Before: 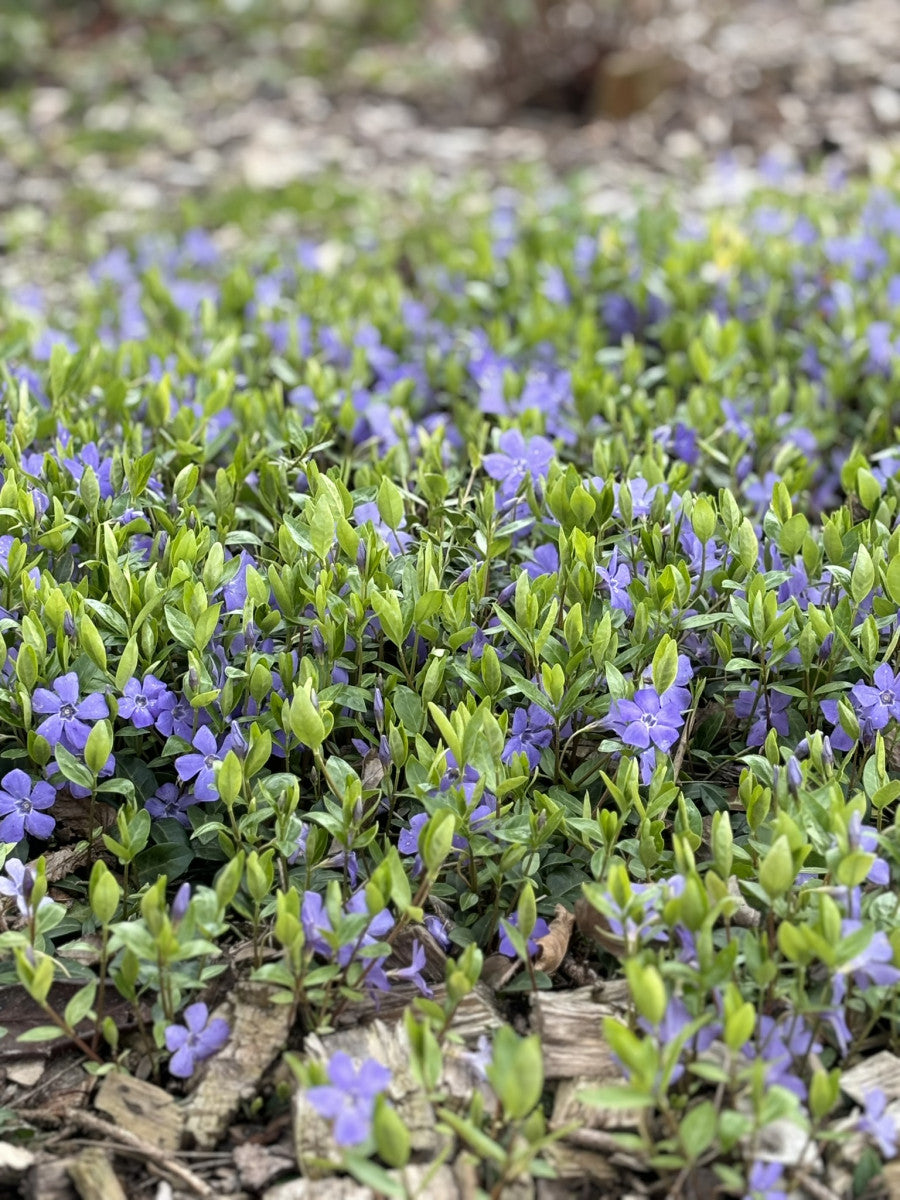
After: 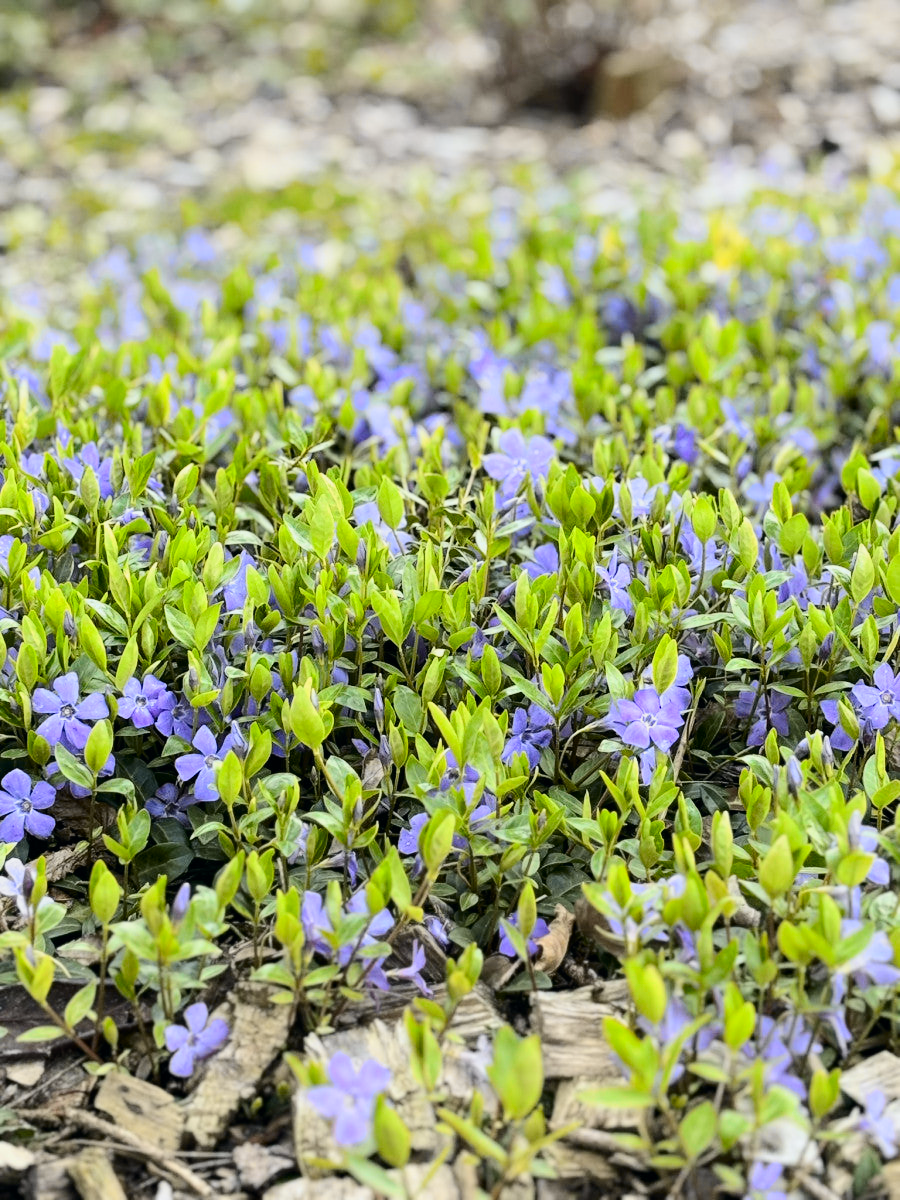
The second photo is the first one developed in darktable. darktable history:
tone curve: curves: ch0 [(0, 0) (0.11, 0.081) (0.256, 0.259) (0.398, 0.475) (0.498, 0.611) (0.65, 0.757) (0.835, 0.883) (1, 0.961)]; ch1 [(0, 0) (0.346, 0.307) (0.408, 0.369) (0.453, 0.457) (0.482, 0.479) (0.502, 0.498) (0.521, 0.51) (0.553, 0.554) (0.618, 0.65) (0.693, 0.727) (1, 1)]; ch2 [(0, 0) (0.366, 0.337) (0.434, 0.46) (0.485, 0.494) (0.5, 0.494) (0.511, 0.508) (0.537, 0.55) (0.579, 0.599) (0.621, 0.693) (1, 1)], color space Lab, independent channels, preserve colors none
